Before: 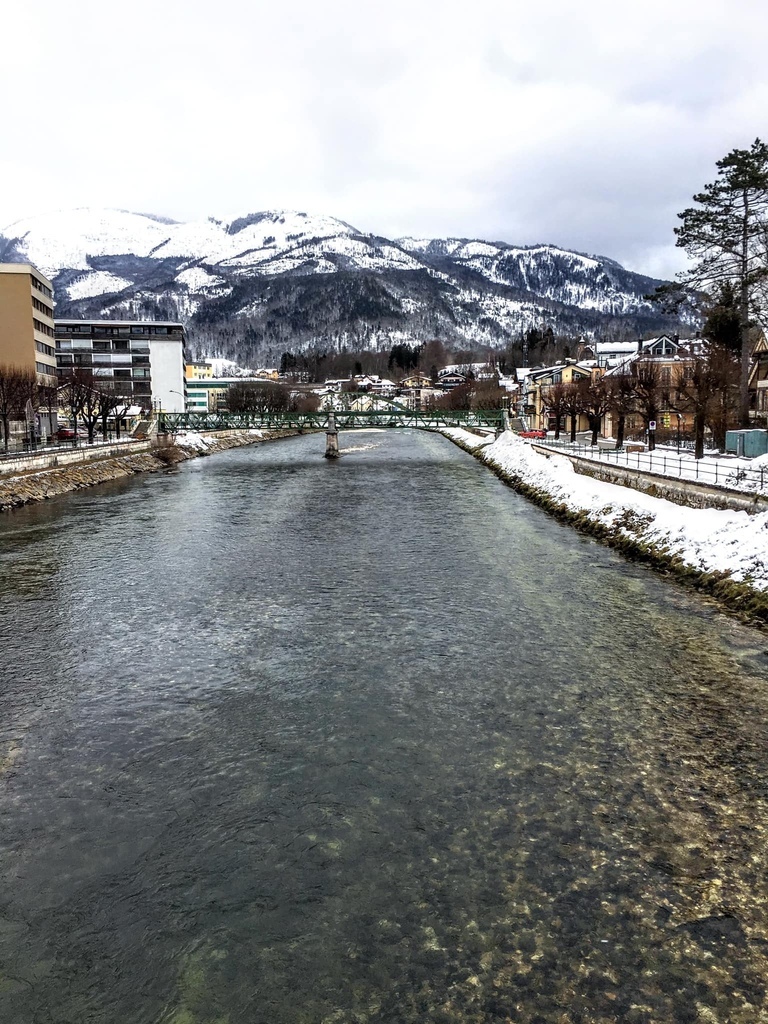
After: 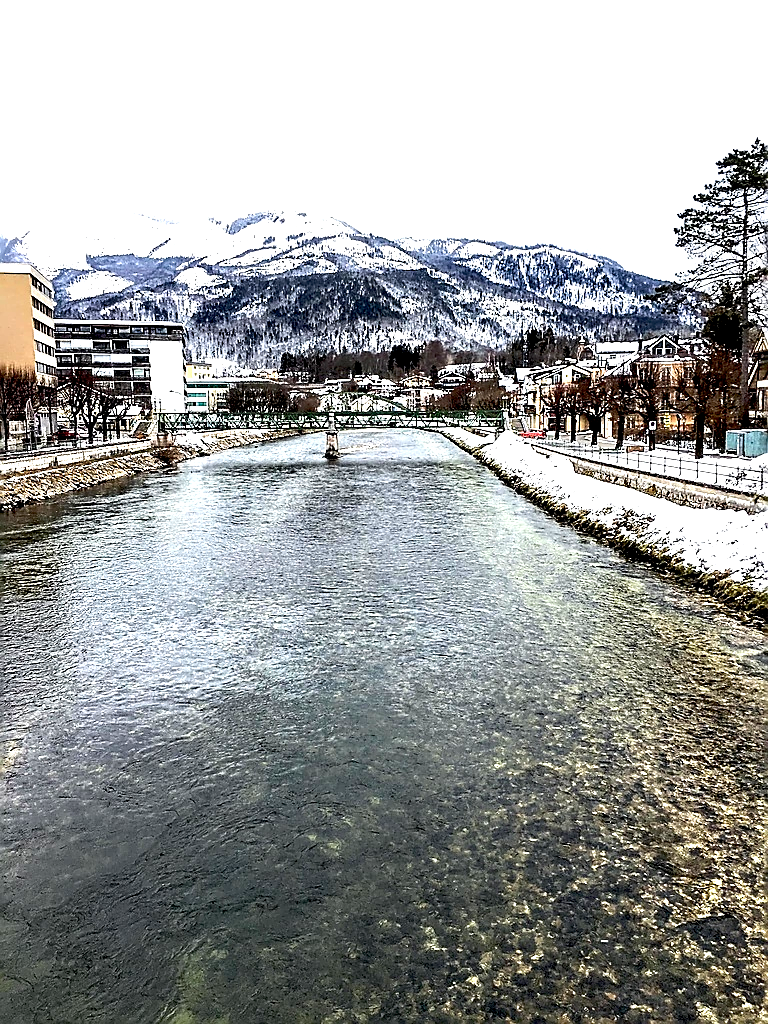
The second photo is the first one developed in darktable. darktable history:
tone equalizer: -8 EV 0.001 EV, -7 EV -0.002 EV, -6 EV 0.004 EV, -5 EV -0.023 EV, -4 EV -0.109 EV, -3 EV -0.175 EV, -2 EV 0.236 EV, -1 EV 0.719 EV, +0 EV 0.472 EV
sharpen: radius 1.365, amount 1.264, threshold 0.834
exposure: black level correction 0.011, exposure 0.701 EV, compensate highlight preservation false
